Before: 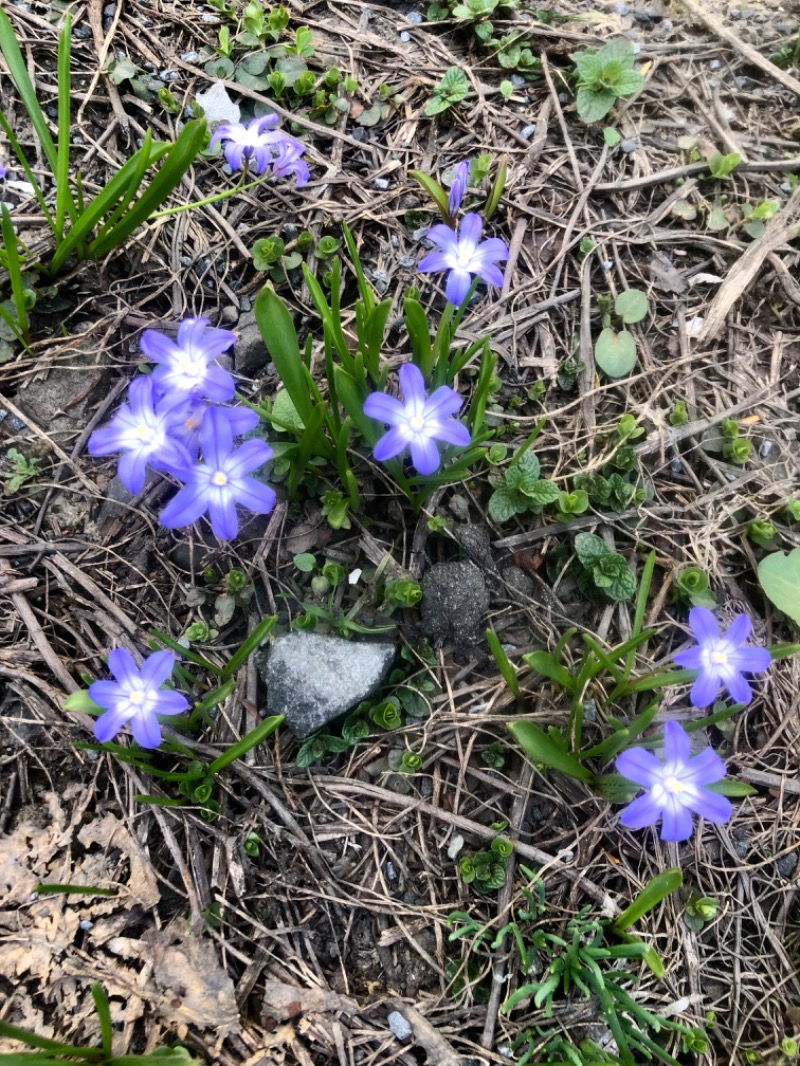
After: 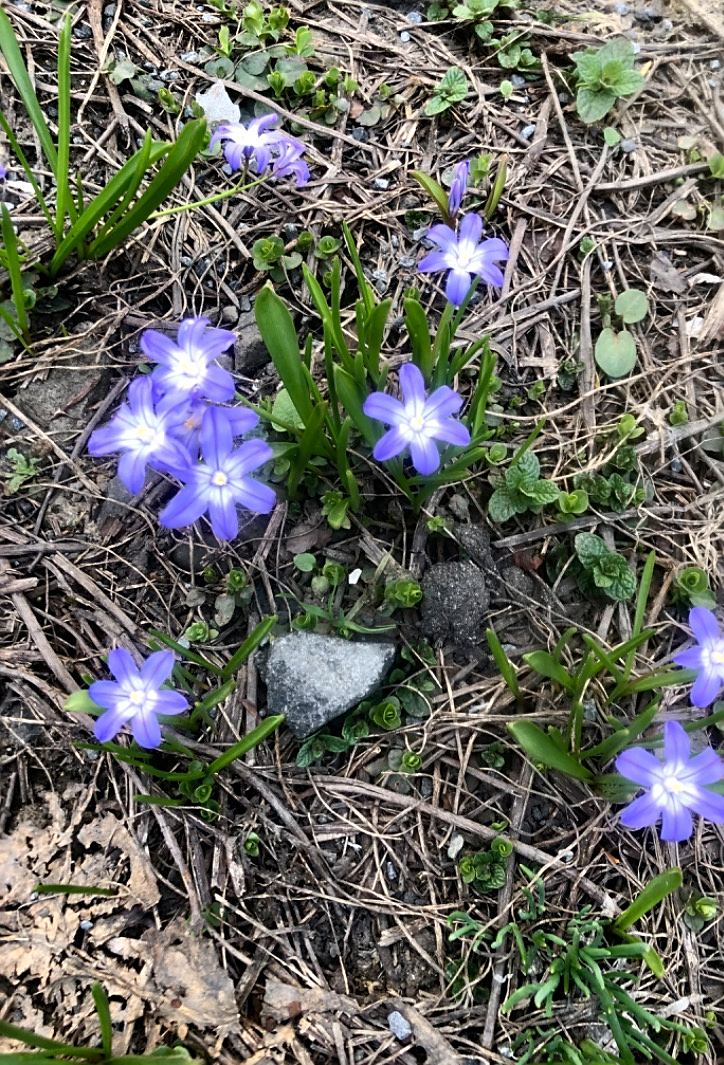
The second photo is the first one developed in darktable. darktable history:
crop: right 9.478%, bottom 0.037%
sharpen: on, module defaults
